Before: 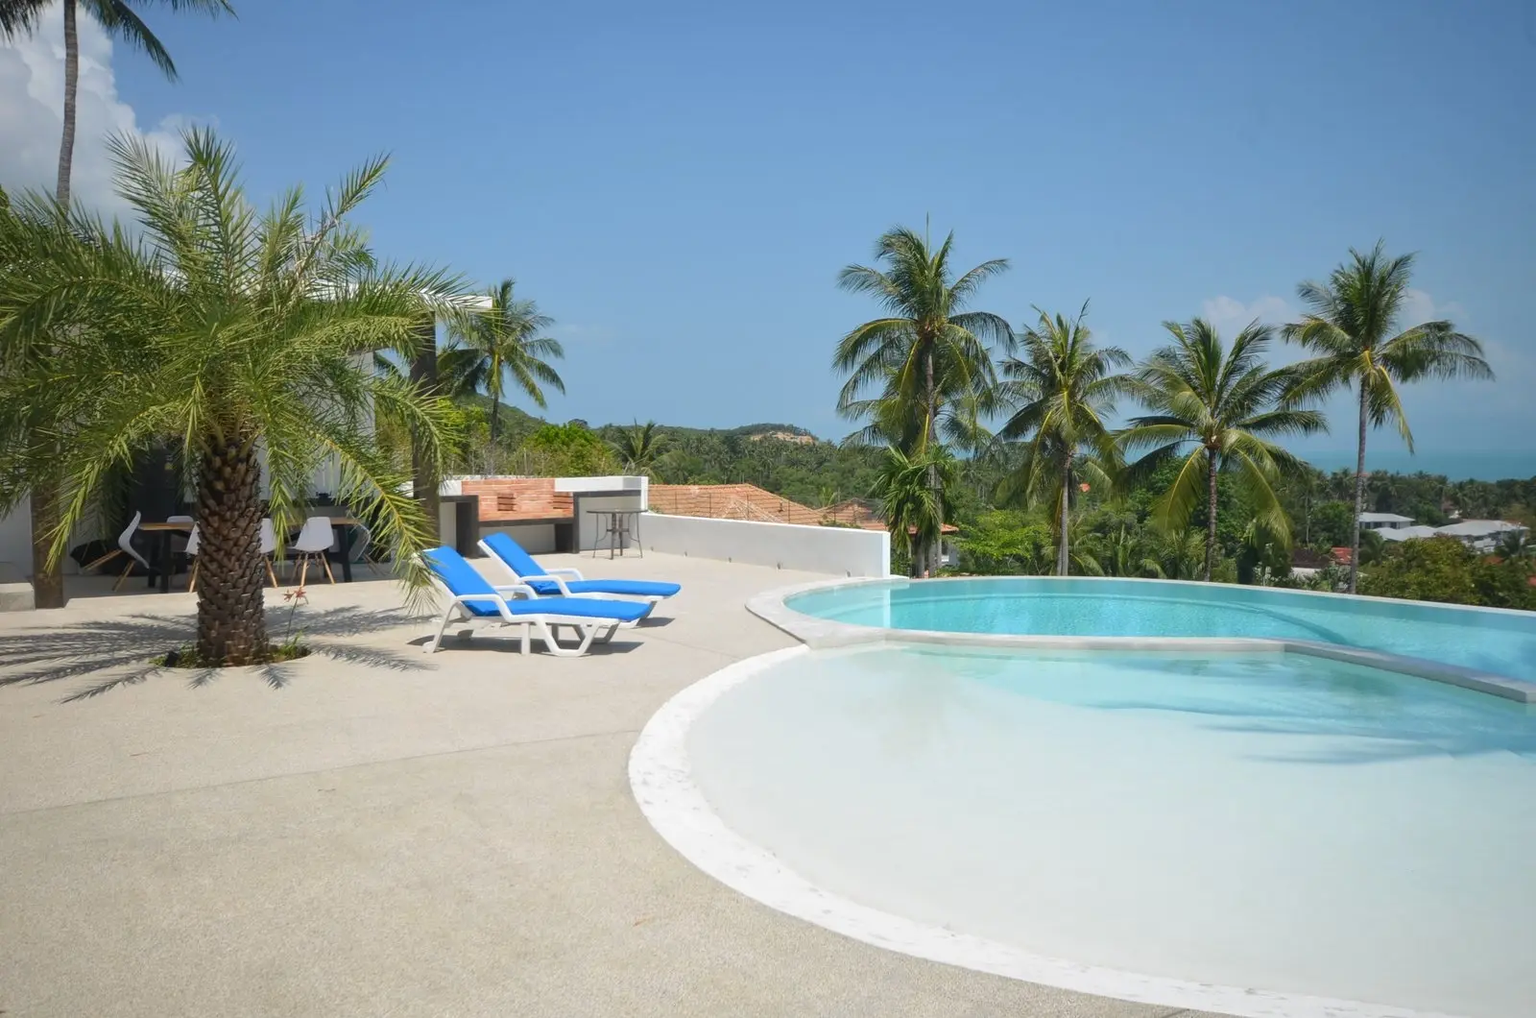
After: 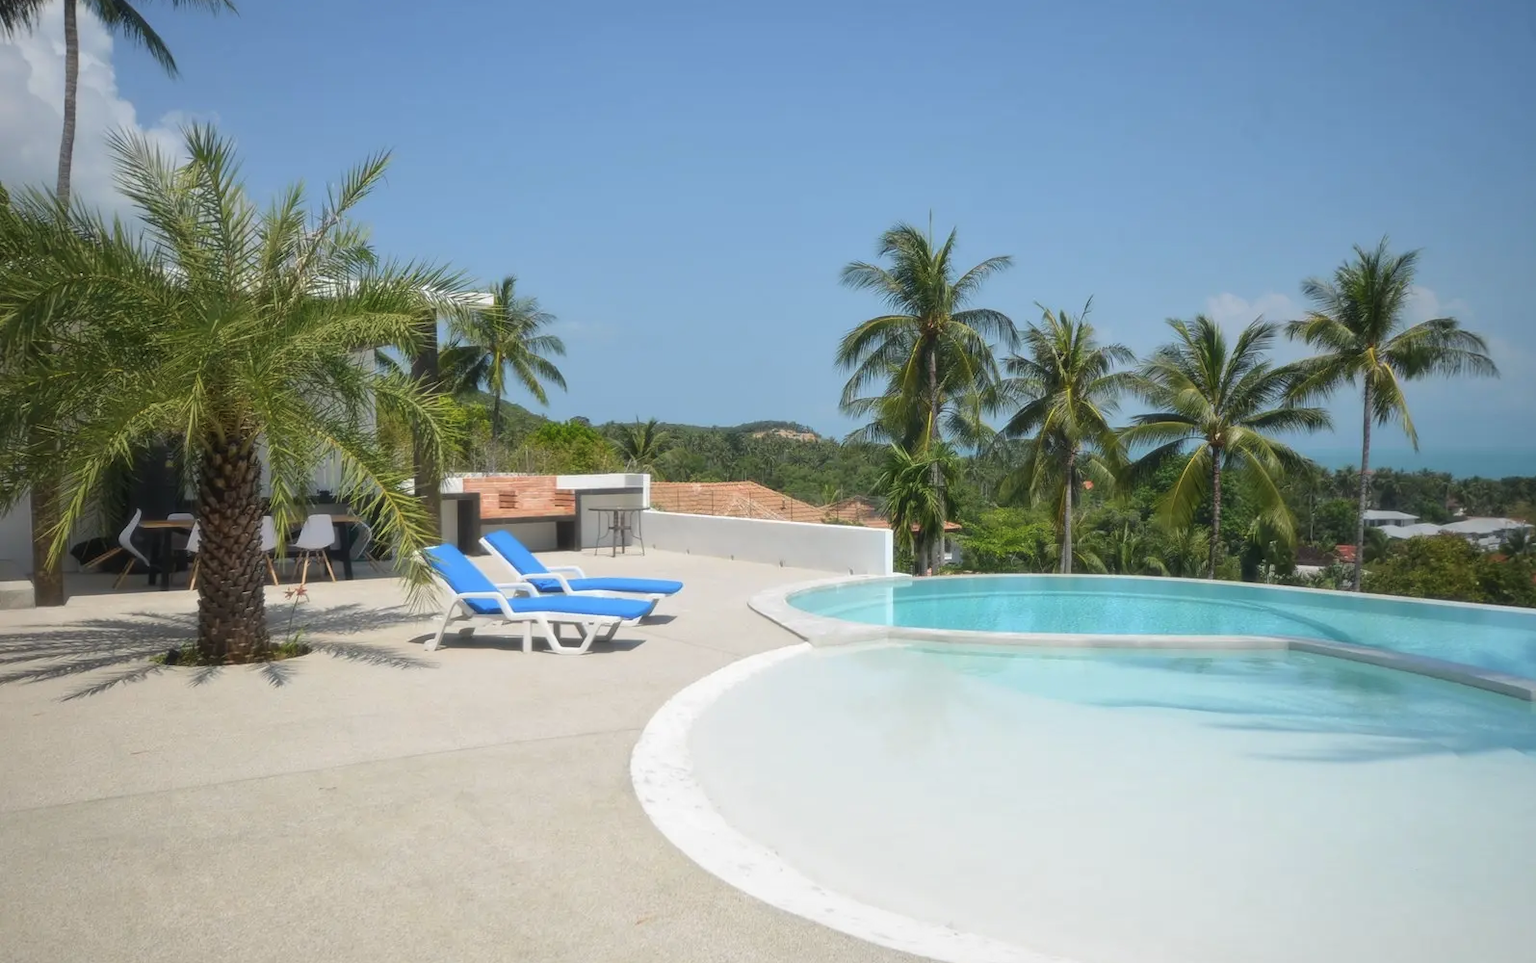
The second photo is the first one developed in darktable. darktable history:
crop: top 0.448%, right 0.264%, bottom 5.045%
soften: size 10%, saturation 50%, brightness 0.2 EV, mix 10%
